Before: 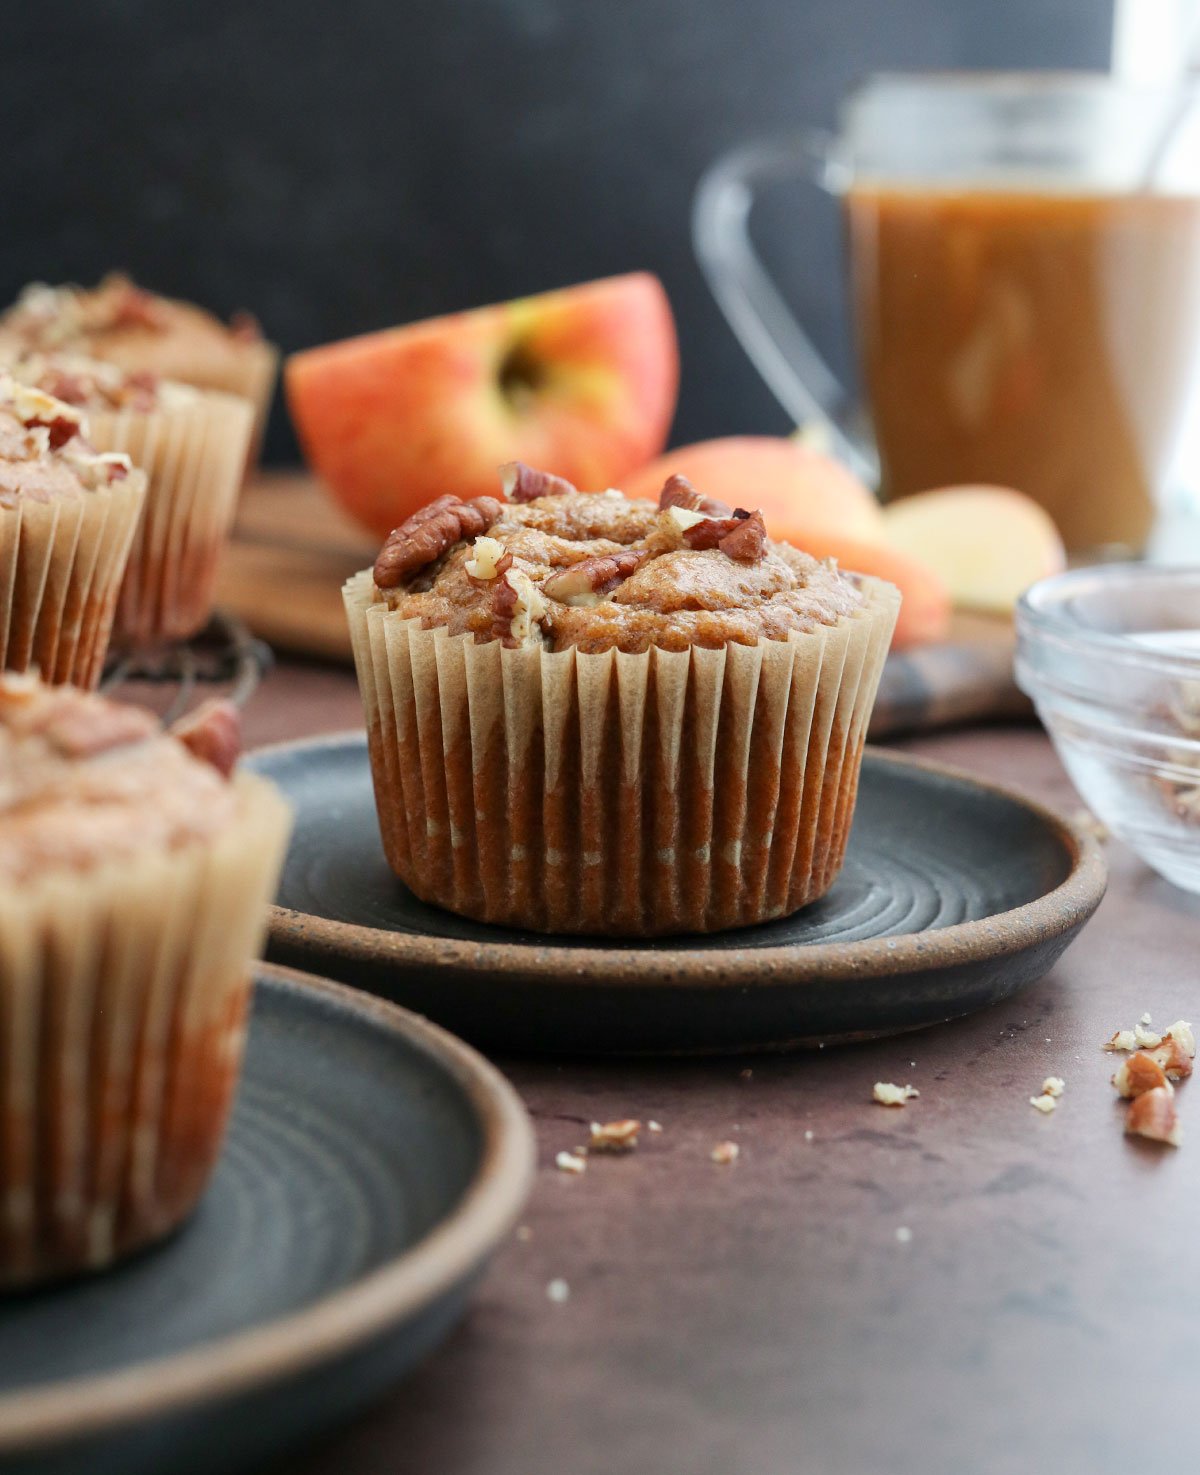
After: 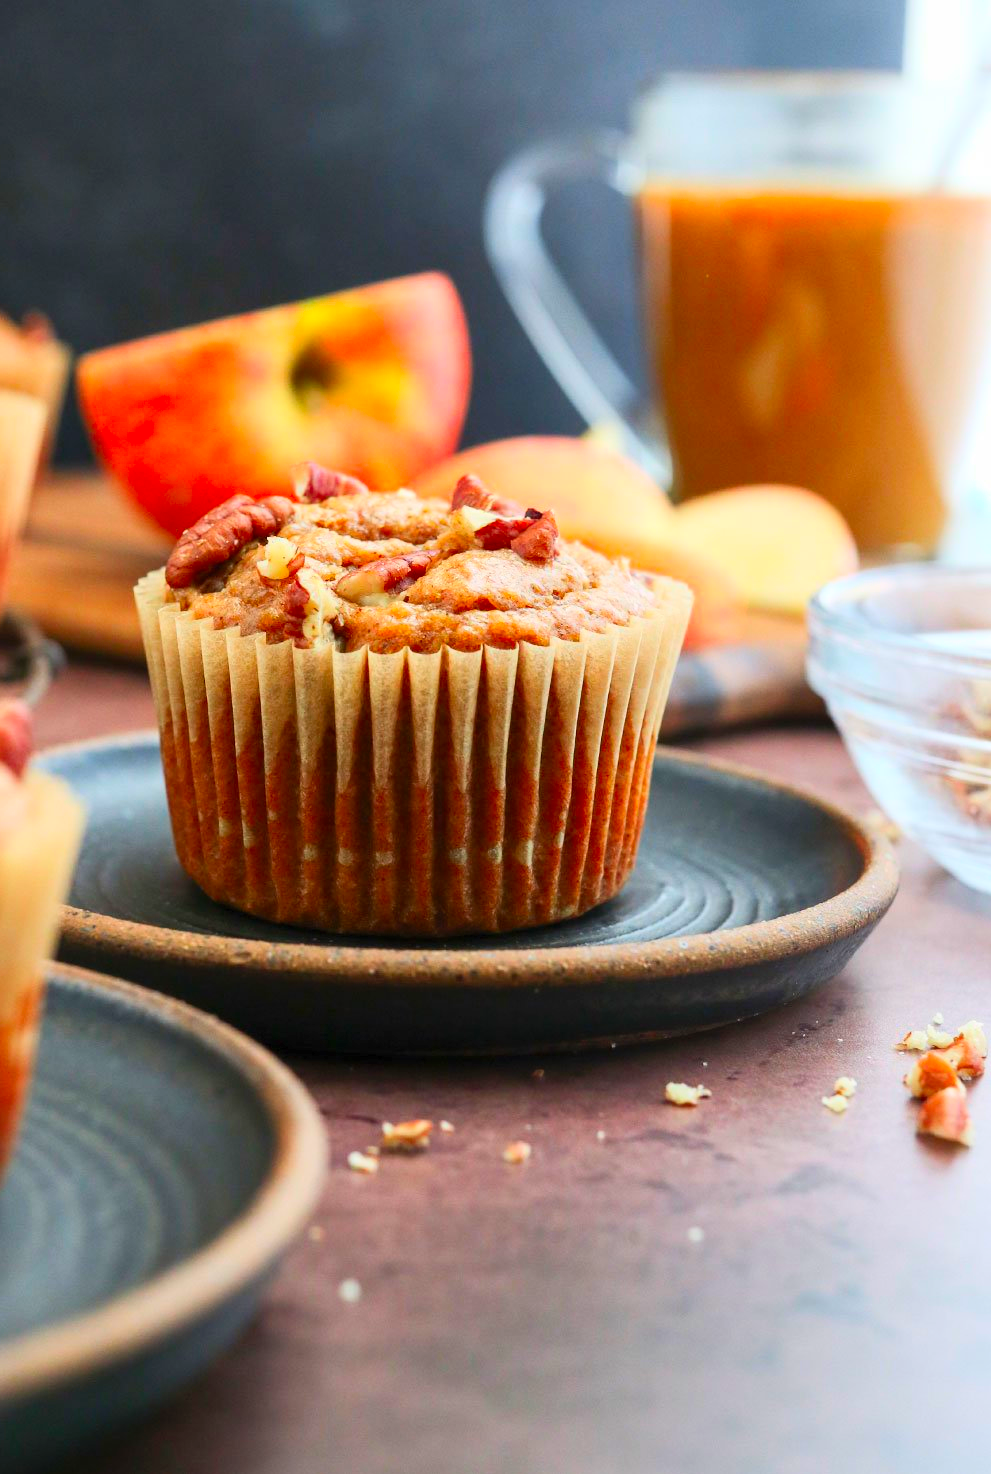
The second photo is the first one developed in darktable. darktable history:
crop: left 17.389%, bottom 0.047%
contrast brightness saturation: contrast 0.202, brightness 0.195, saturation 0.796
